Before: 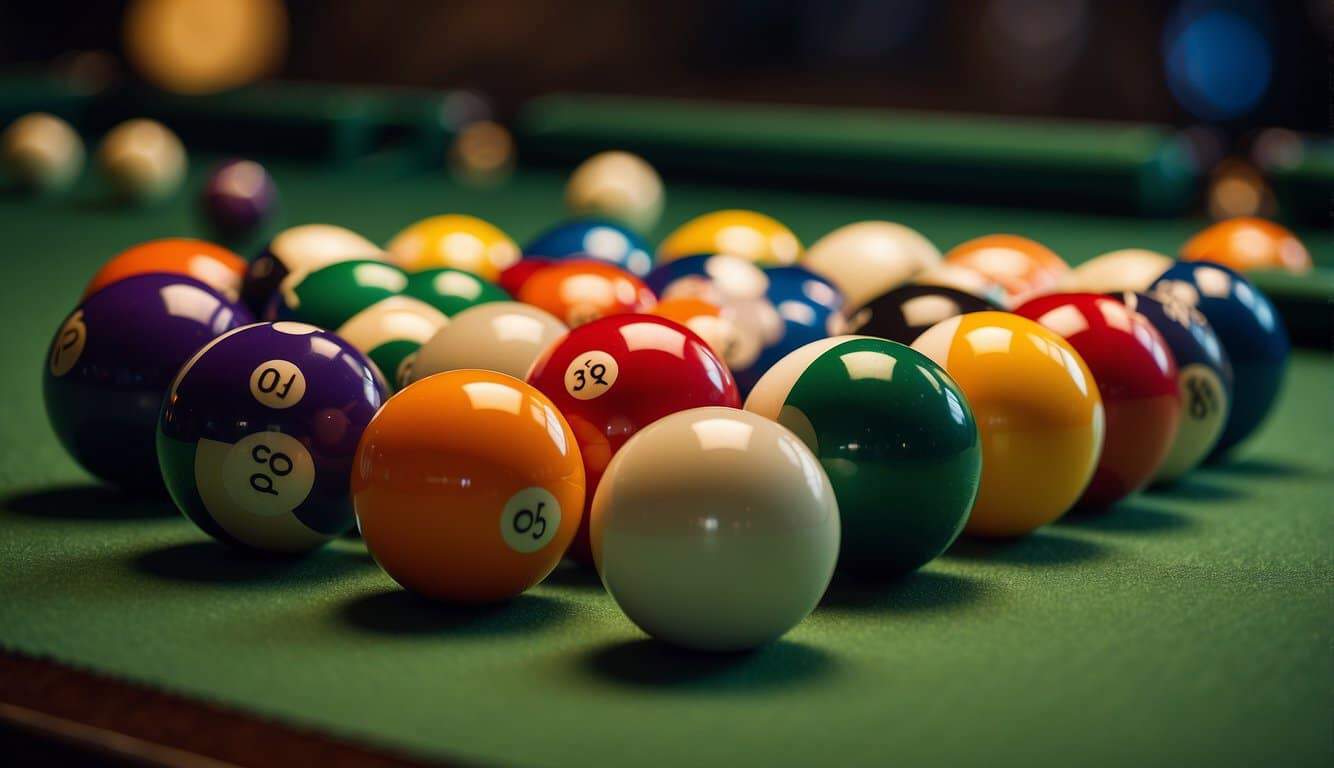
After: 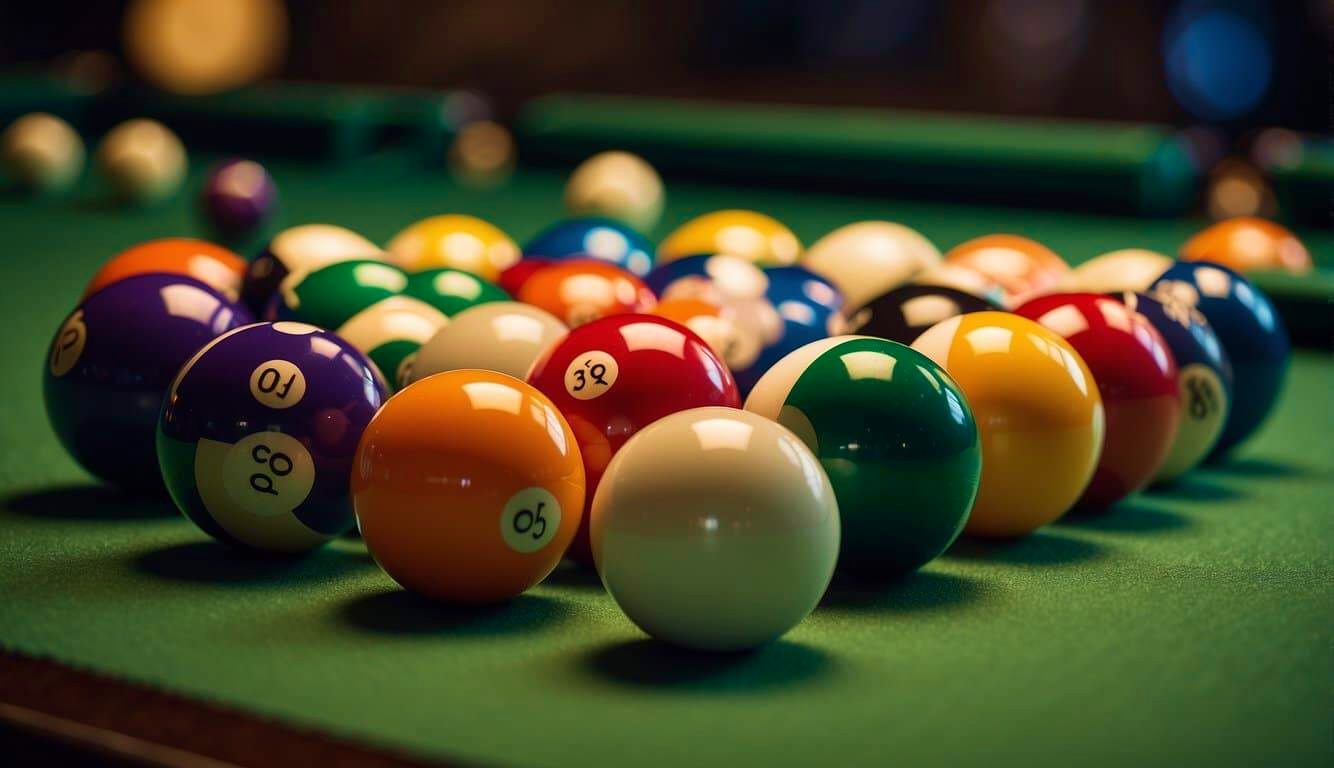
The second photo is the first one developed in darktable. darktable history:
velvia: strength 44.68%
